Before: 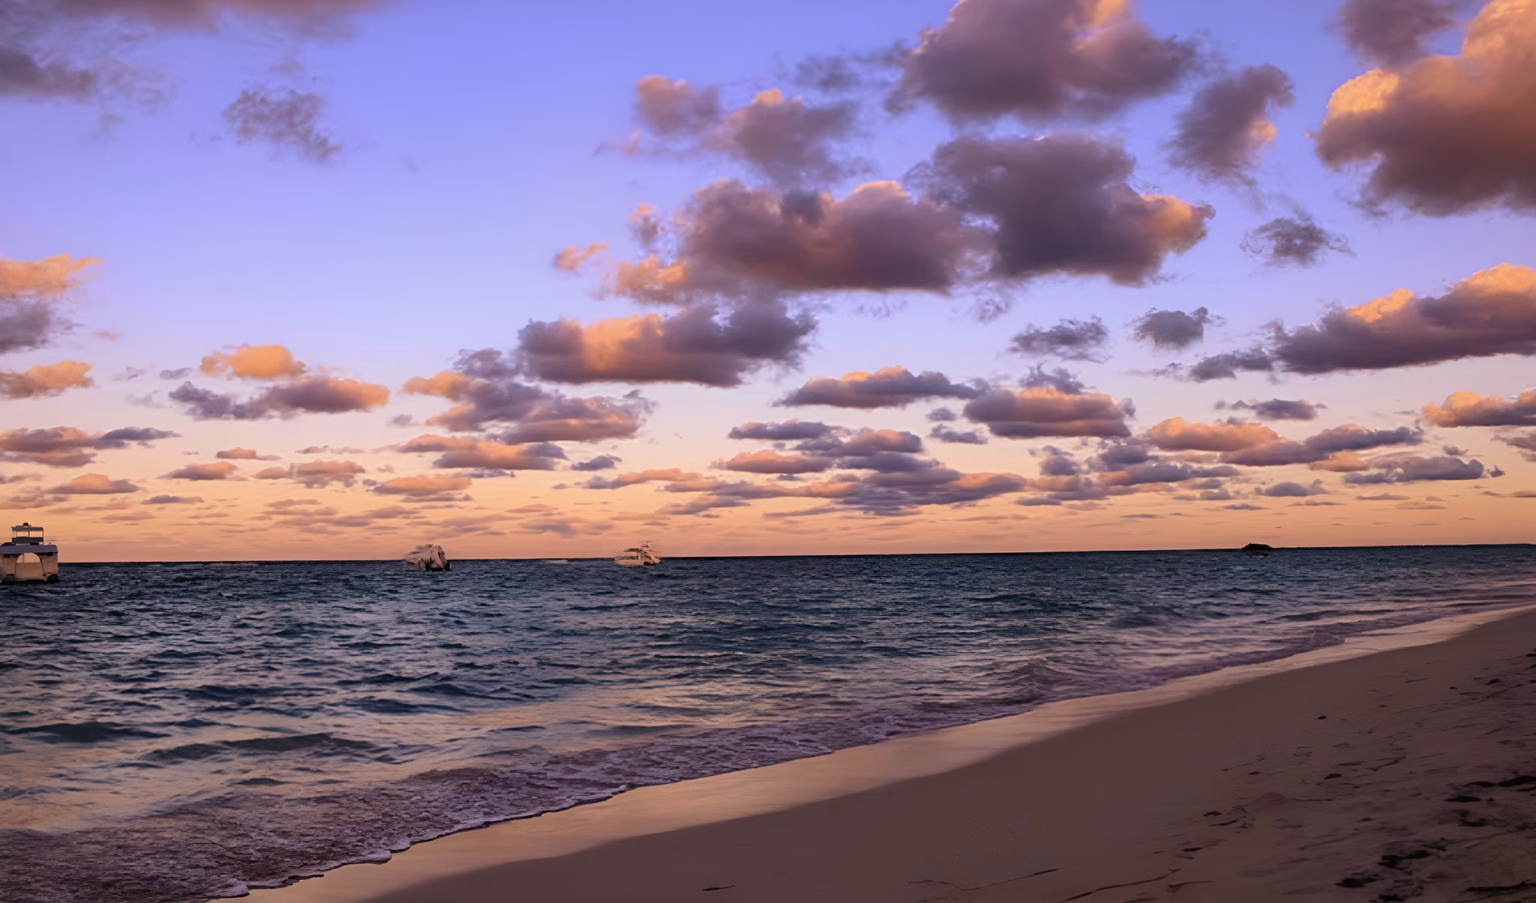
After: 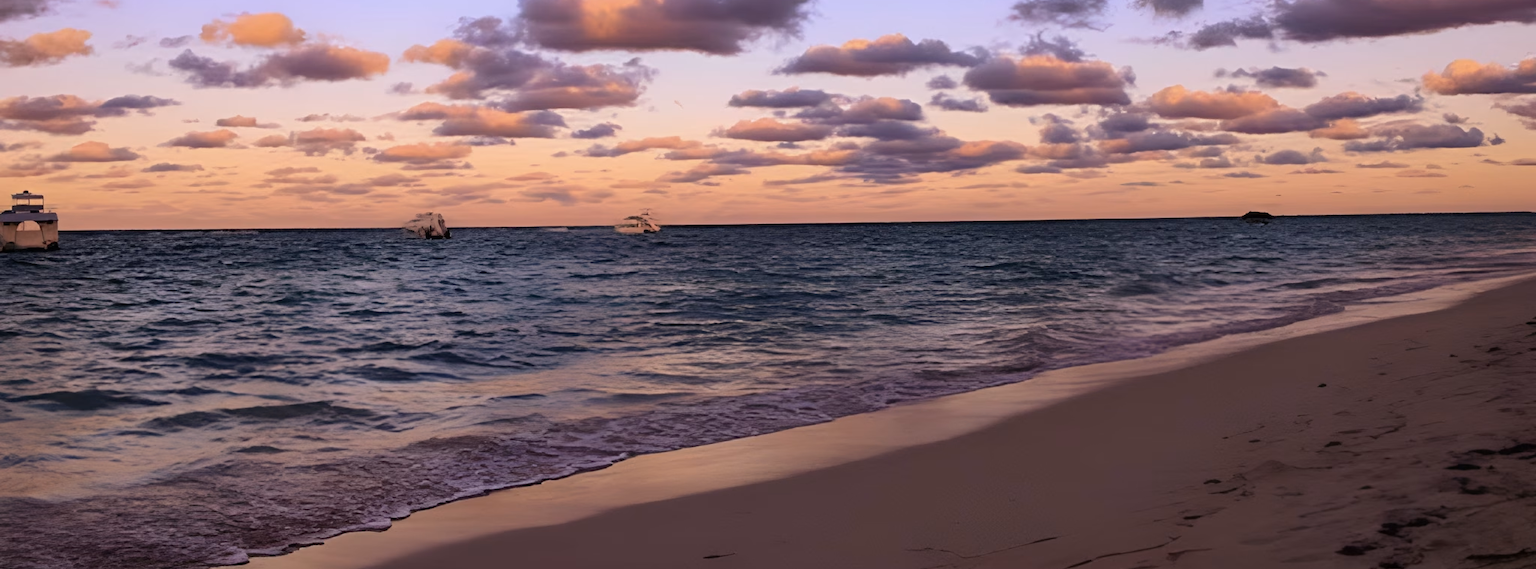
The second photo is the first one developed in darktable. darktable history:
crop and rotate: top 36.918%
